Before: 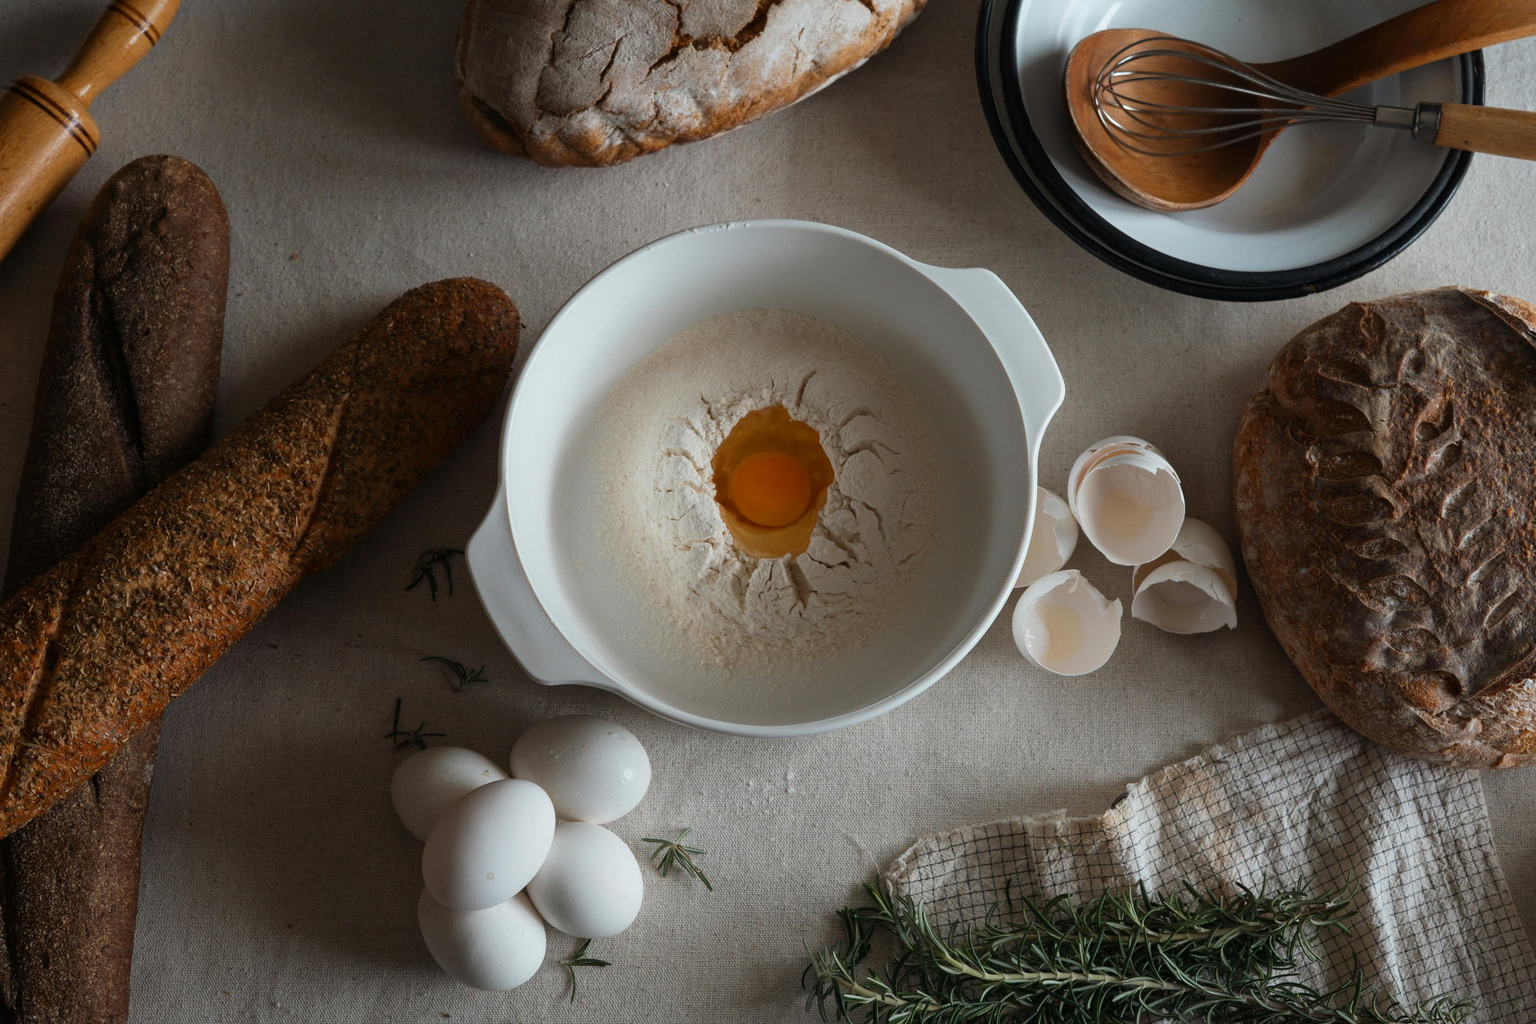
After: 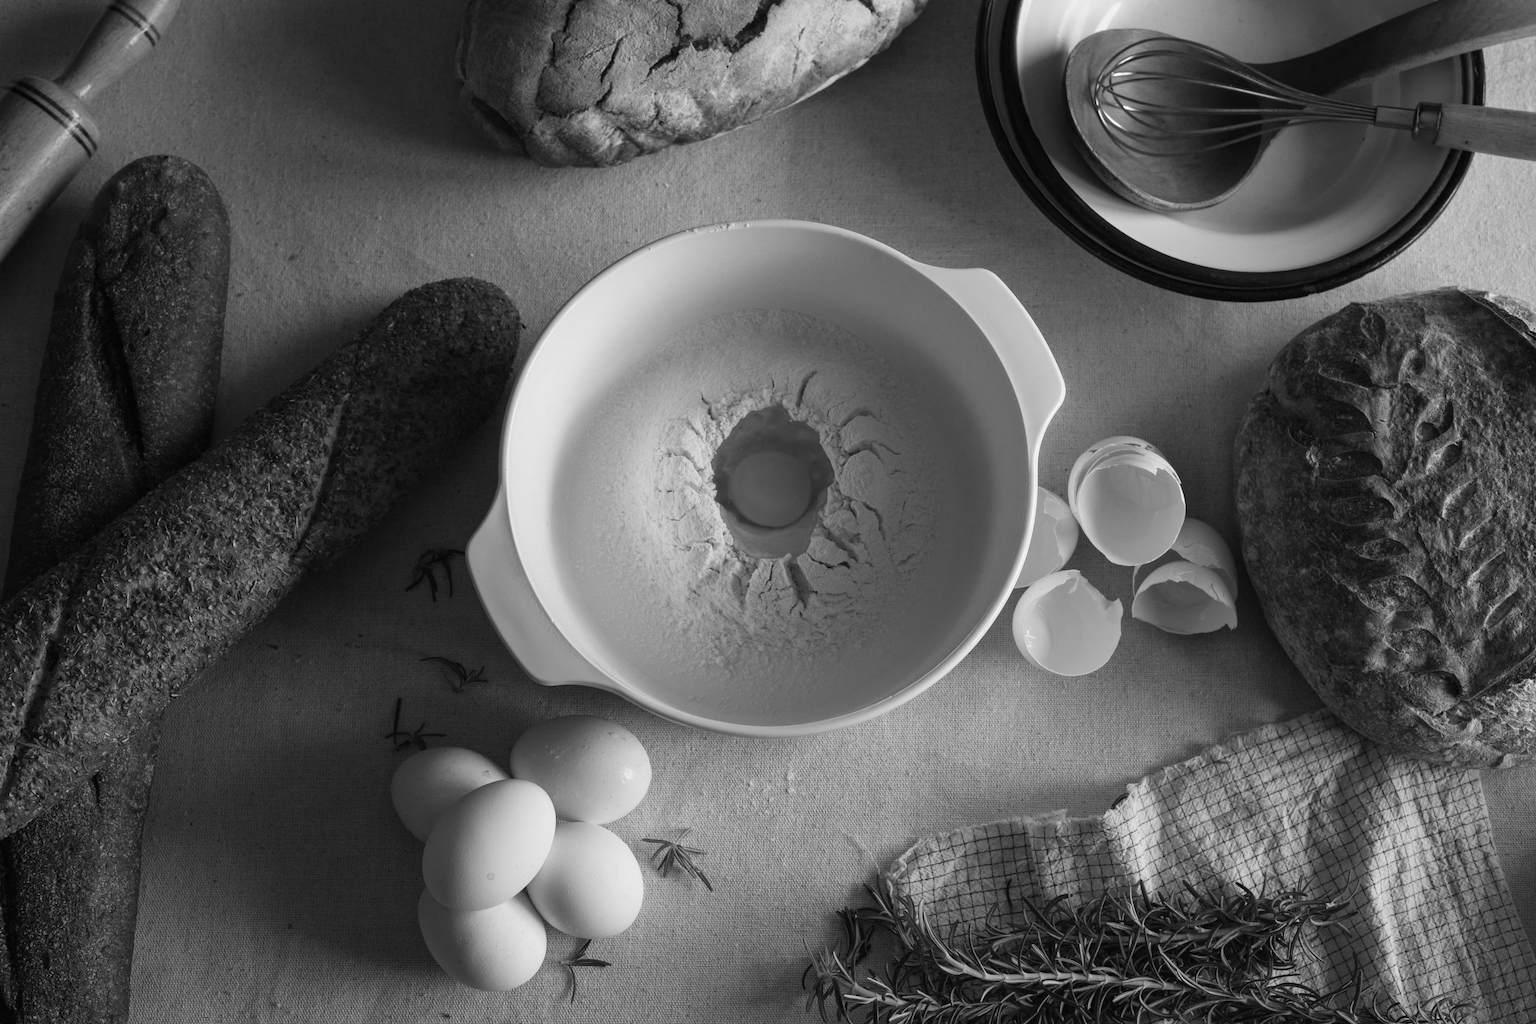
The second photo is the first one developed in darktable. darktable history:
bloom: size 3%, threshold 100%, strength 0%
color balance rgb: linear chroma grading › global chroma 15%, perceptual saturation grading › global saturation 30%
exposure: black level correction 0, exposure 0.3 EV, compensate highlight preservation false
monochrome: a -74.22, b 78.2
